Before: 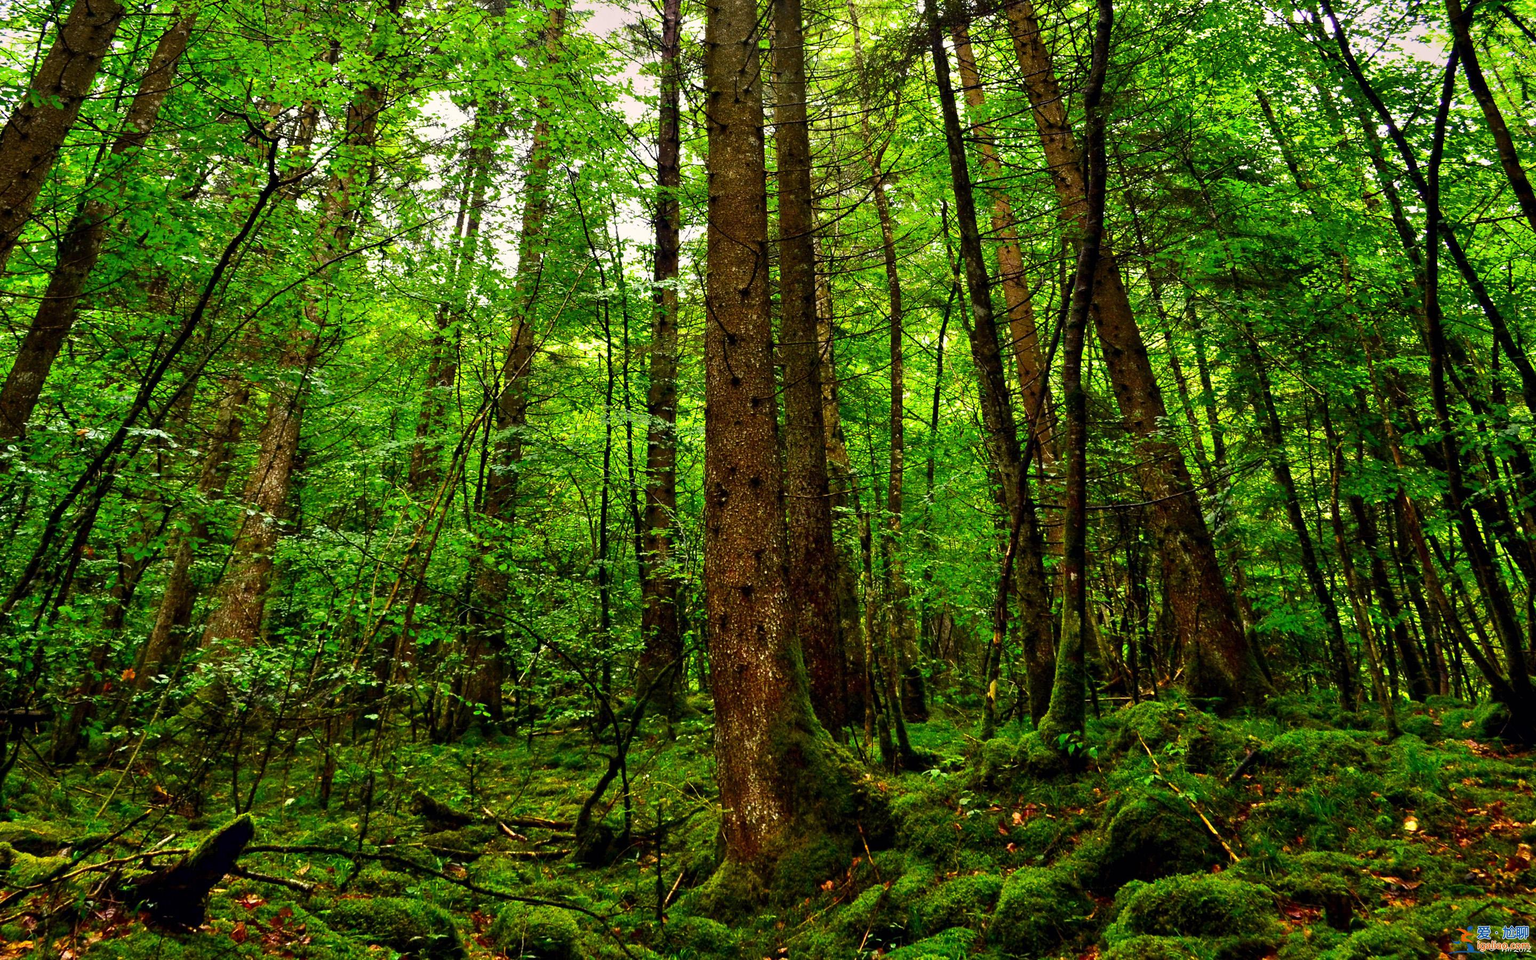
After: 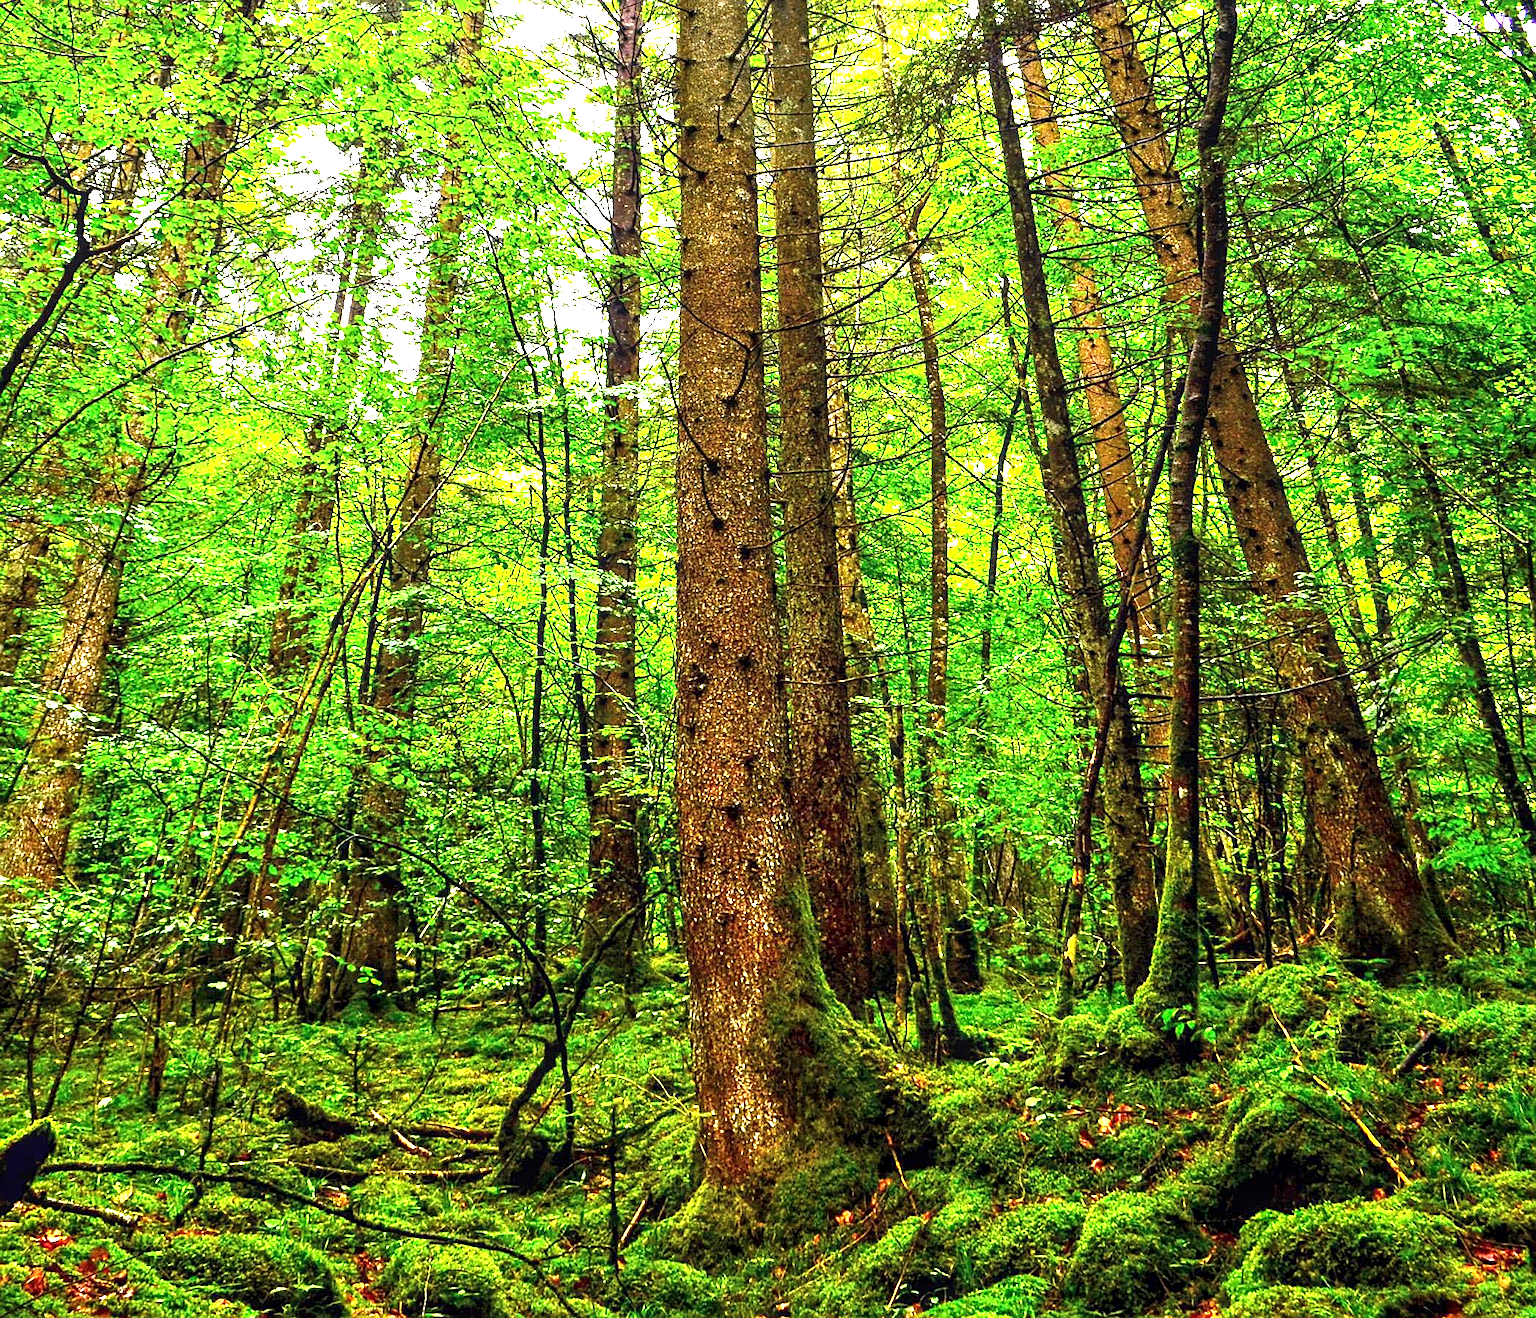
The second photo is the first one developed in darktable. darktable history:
crop: left 13.915%, right 13.34%
local contrast: detail 130%
sharpen: on, module defaults
exposure: black level correction 0, exposure 1.739 EV, compensate highlight preservation false
